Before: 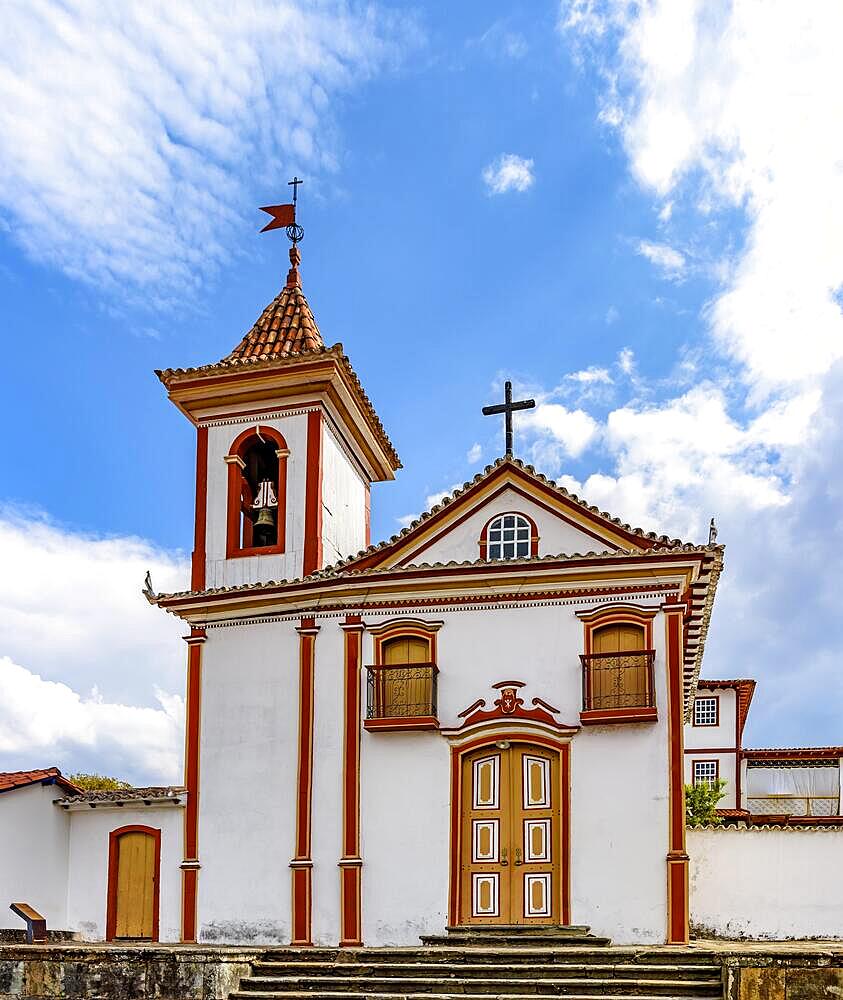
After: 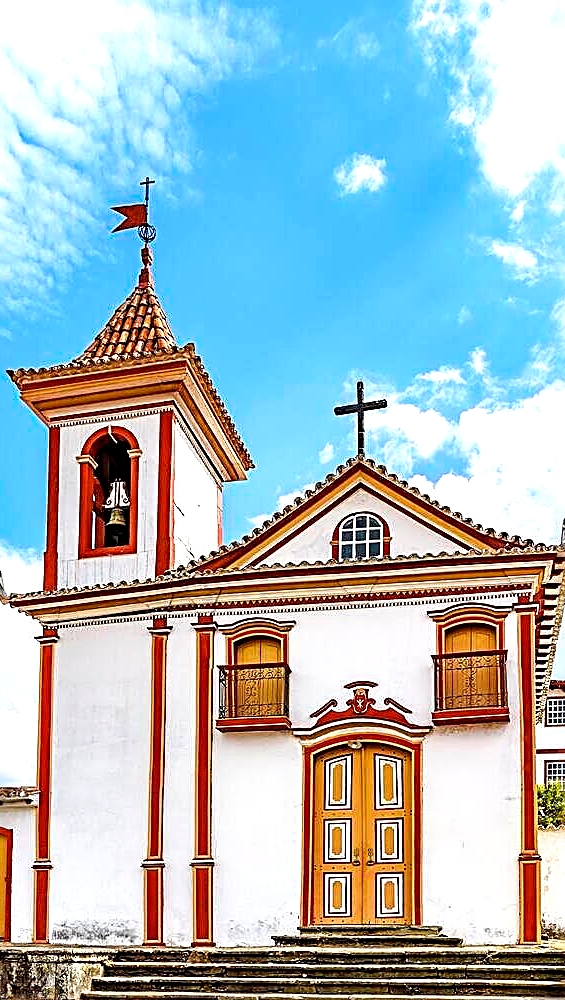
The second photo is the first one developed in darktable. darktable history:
crop and rotate: left 17.666%, right 15.294%
exposure: exposure 0.609 EV, compensate highlight preservation false
sharpen: radius 2.536, amount 0.625
